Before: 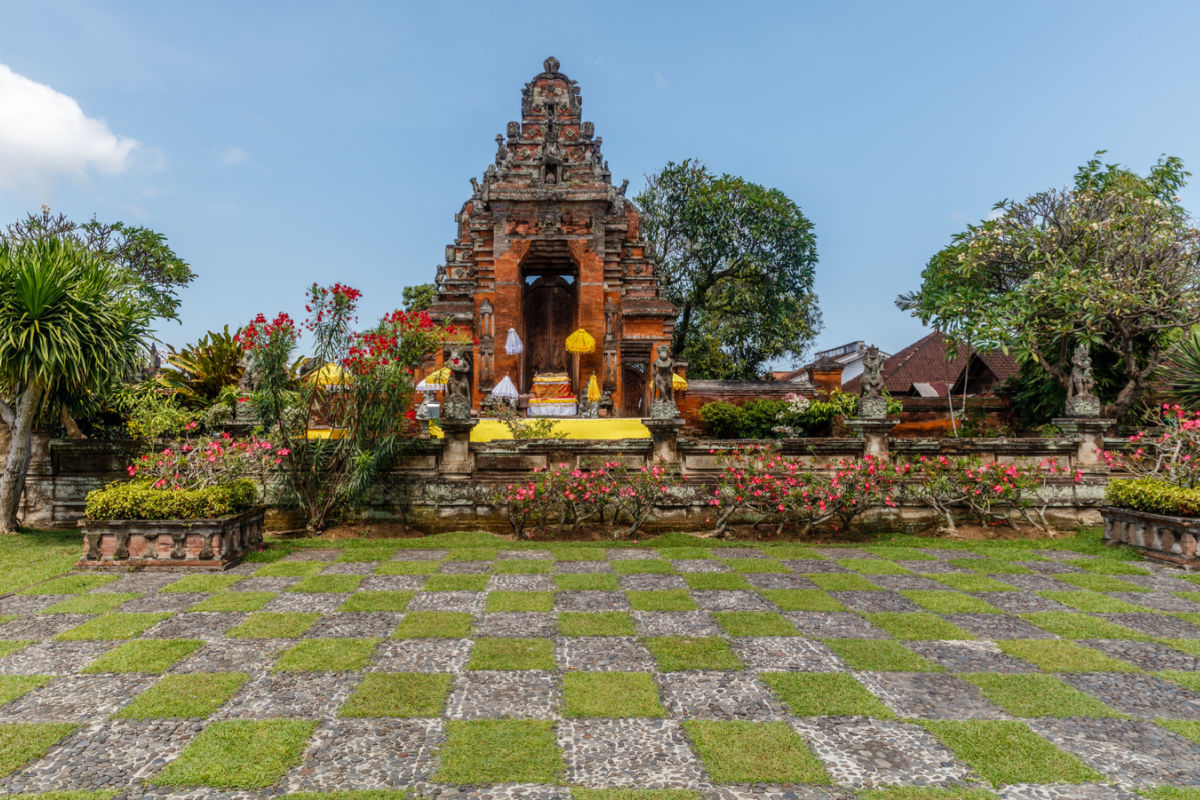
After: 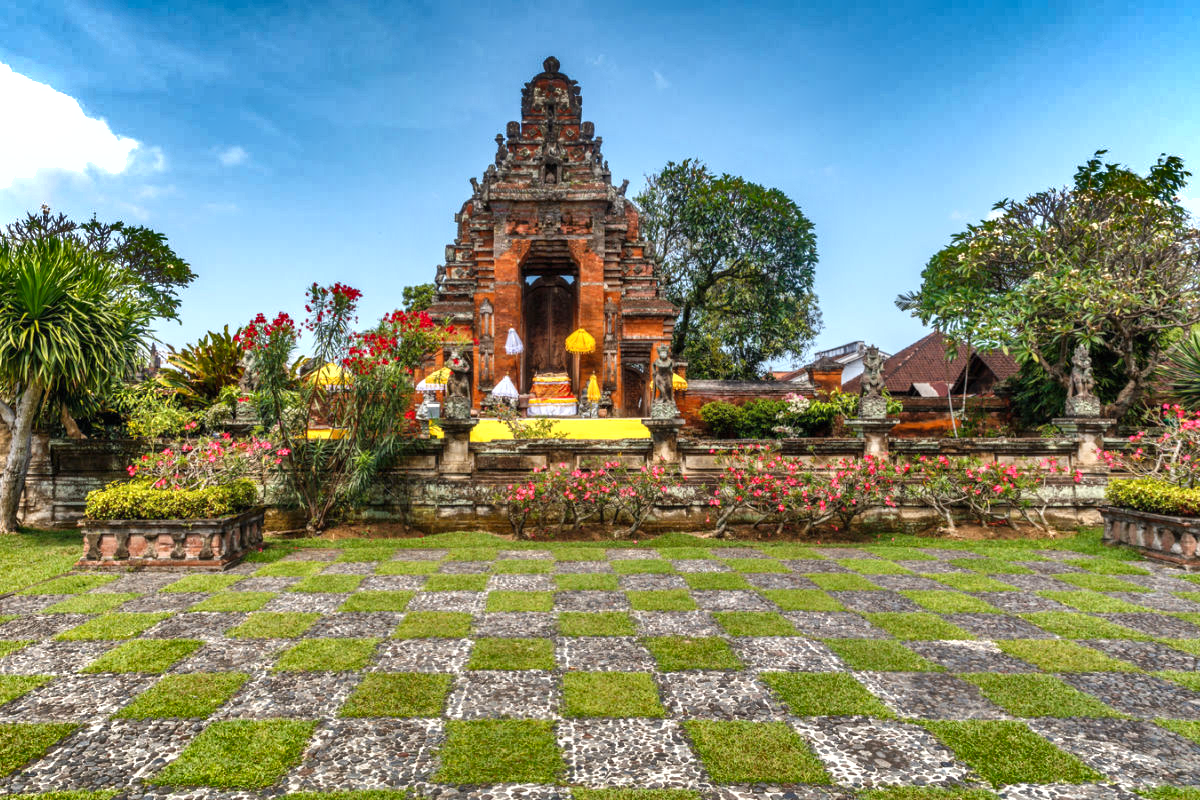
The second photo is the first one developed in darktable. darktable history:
shadows and highlights: shadows 17.72, highlights -84.75, soften with gaussian
exposure: black level correction 0, exposure 0.699 EV, compensate highlight preservation false
